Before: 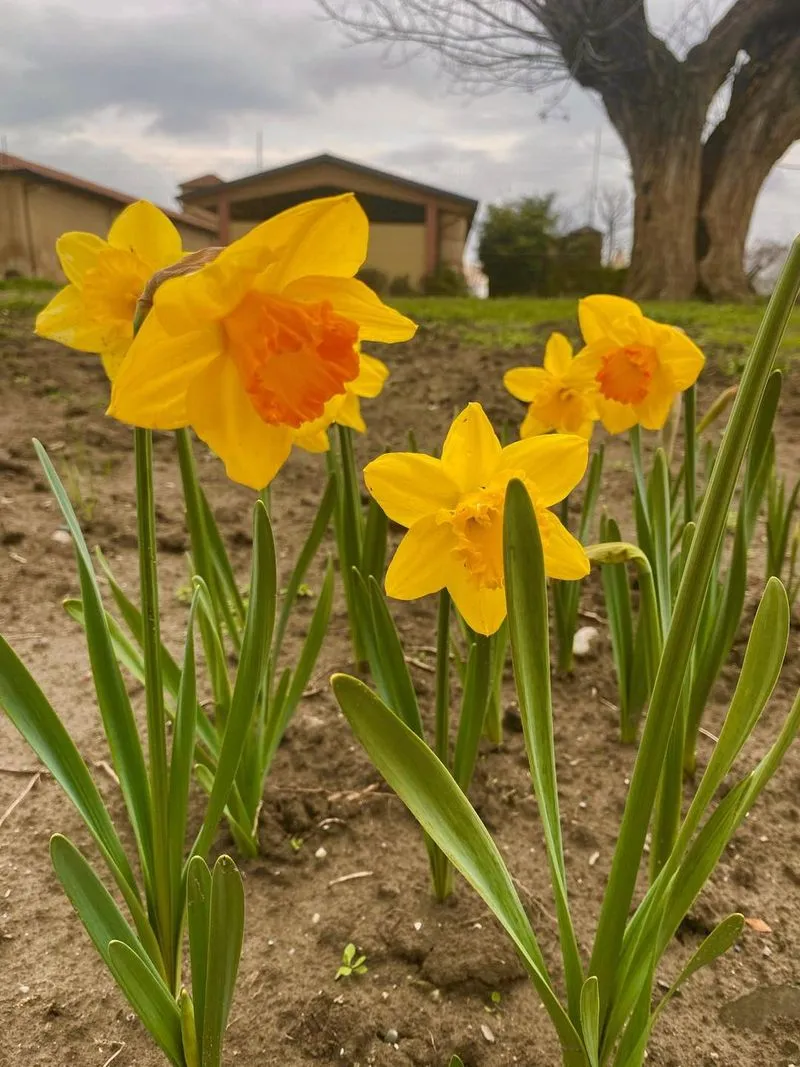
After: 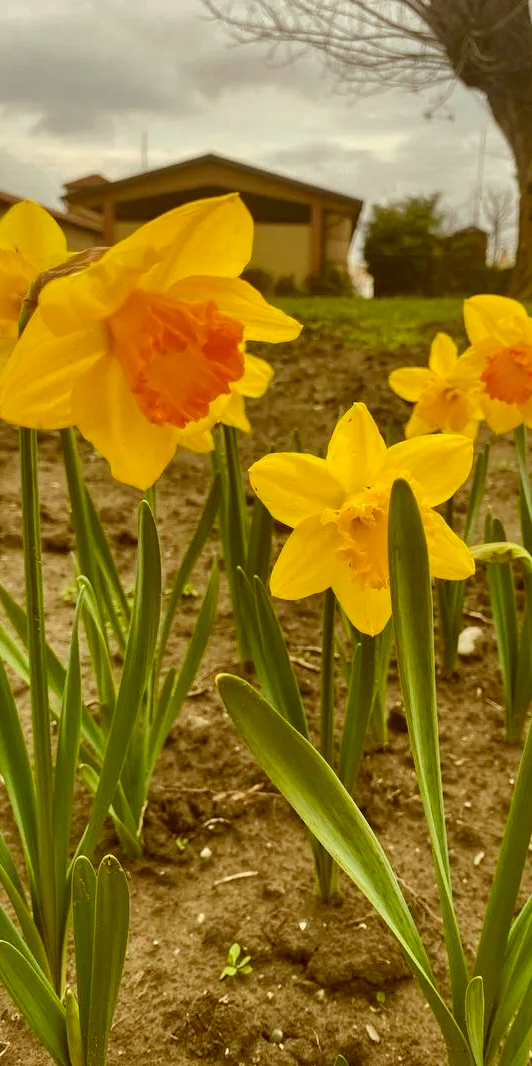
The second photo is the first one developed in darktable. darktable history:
color correction: highlights a* -5.39, highlights b* 9.8, shadows a* 9.26, shadows b* 25.05
local contrast: mode bilateral grid, contrast 20, coarseness 50, detail 130%, midtone range 0.2
crop and rotate: left 14.409%, right 18.968%
